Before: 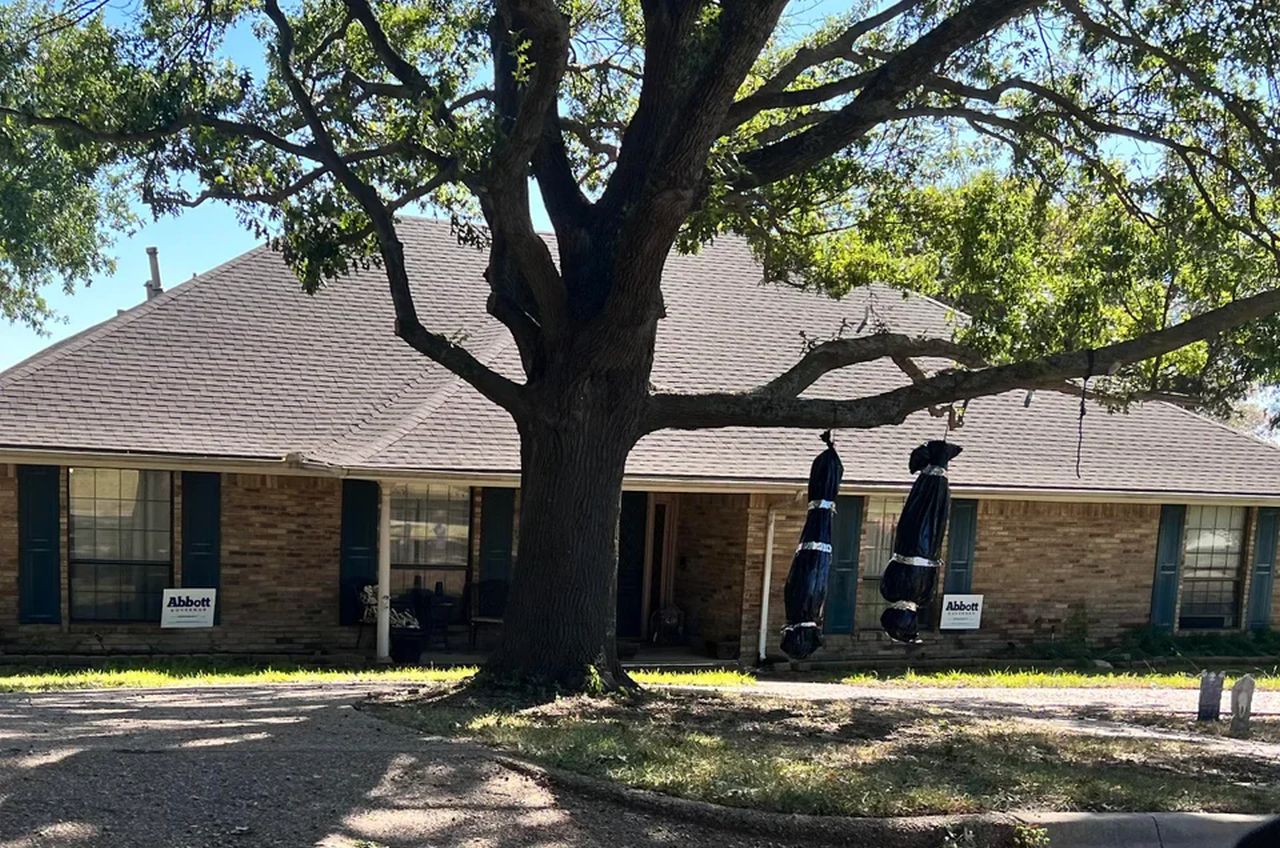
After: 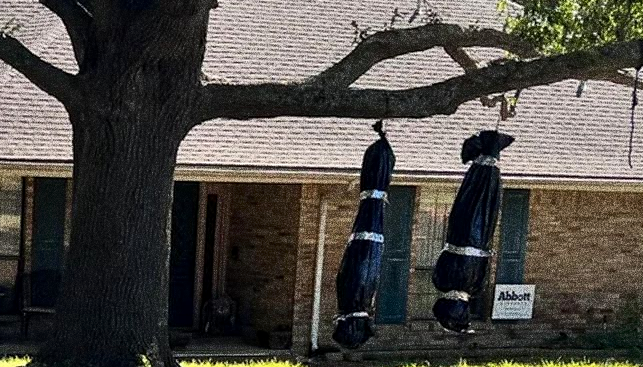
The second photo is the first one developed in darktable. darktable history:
local contrast: highlights 100%, shadows 100%, detail 120%, midtone range 0.2
crop: left 35.03%, top 36.625%, right 14.663%, bottom 20.057%
grain: coarseness 30.02 ISO, strength 100%
tone equalizer: on, module defaults
